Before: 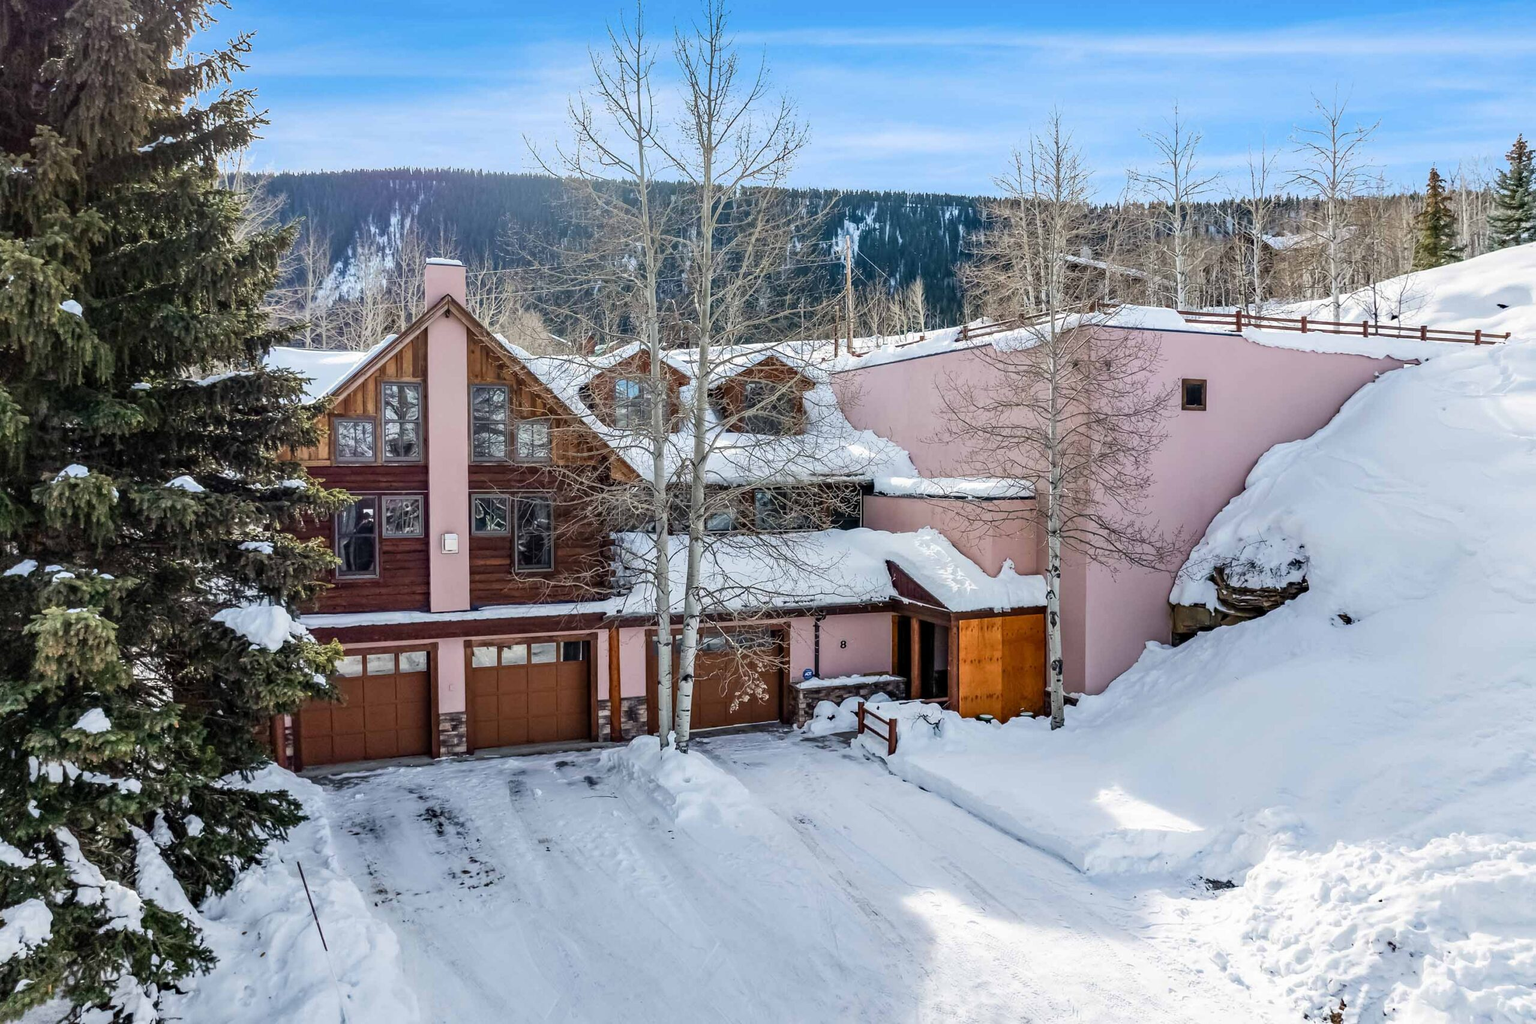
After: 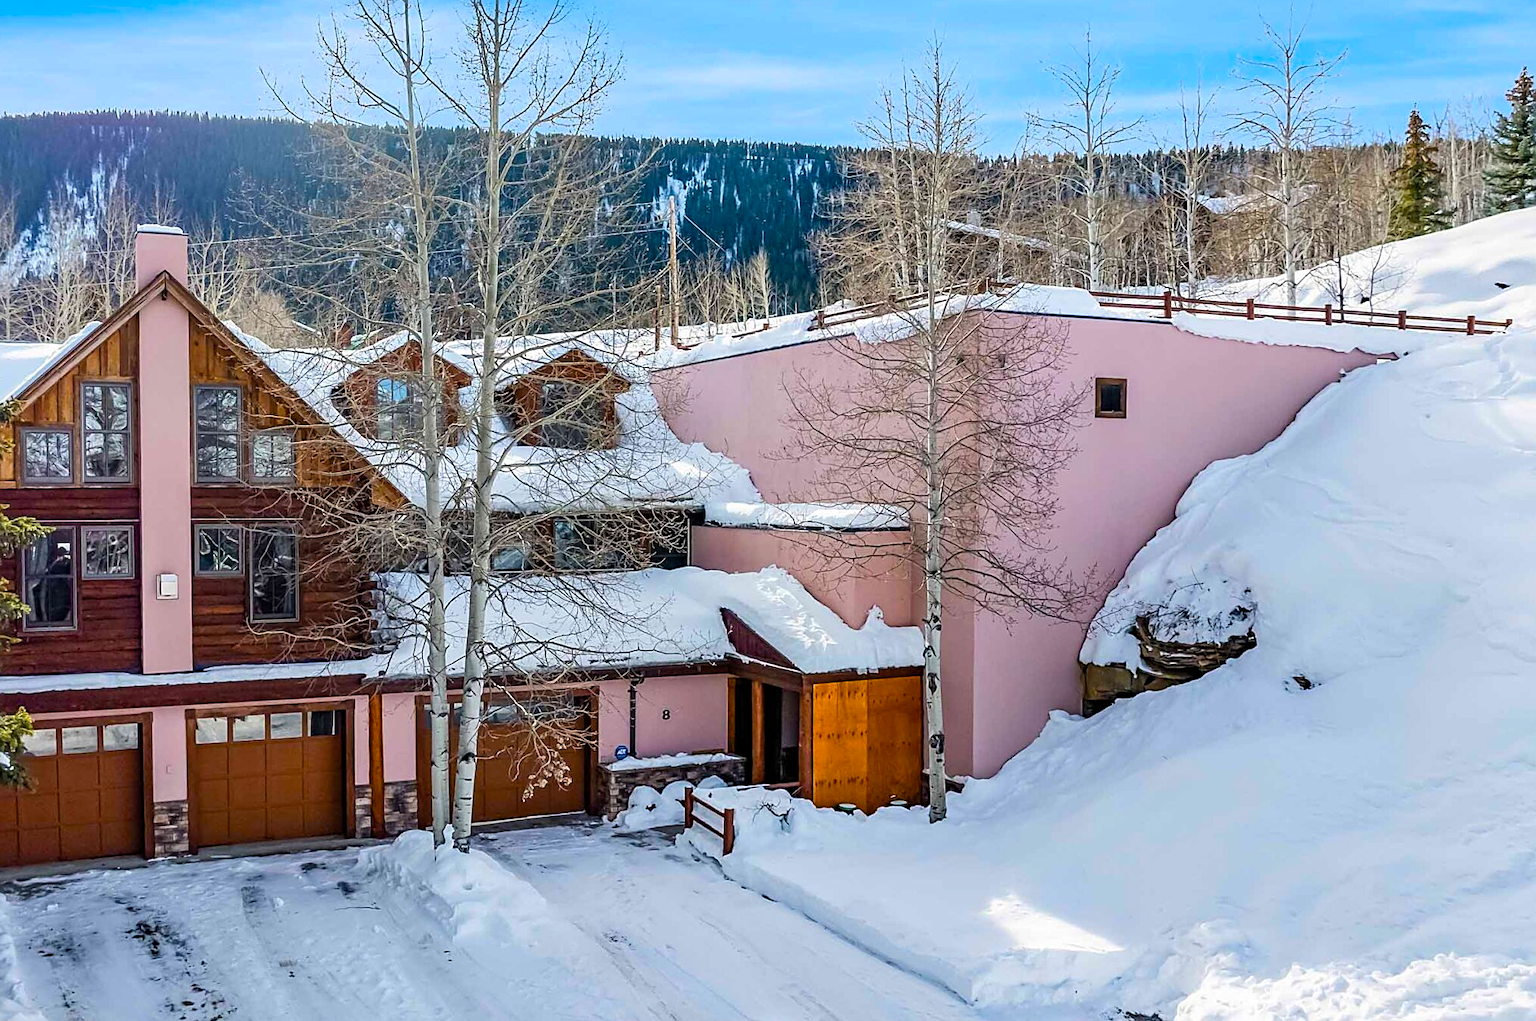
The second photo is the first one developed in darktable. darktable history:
crop and rotate: left 20.74%, top 7.912%, right 0.375%, bottom 13.378%
sharpen: on, module defaults
color balance rgb: linear chroma grading › global chroma 15%, perceptual saturation grading › global saturation 30%
